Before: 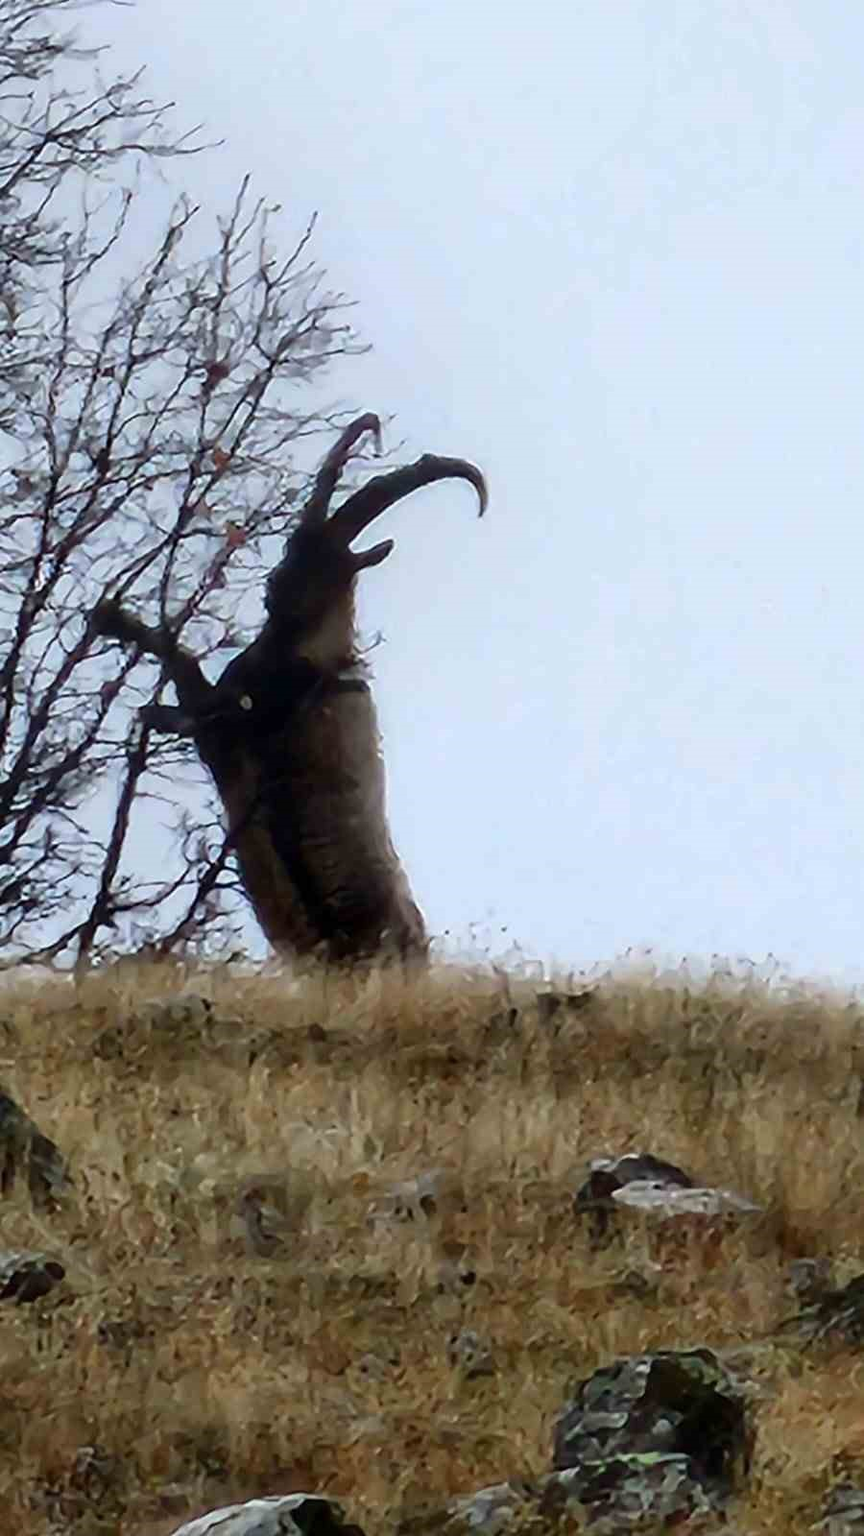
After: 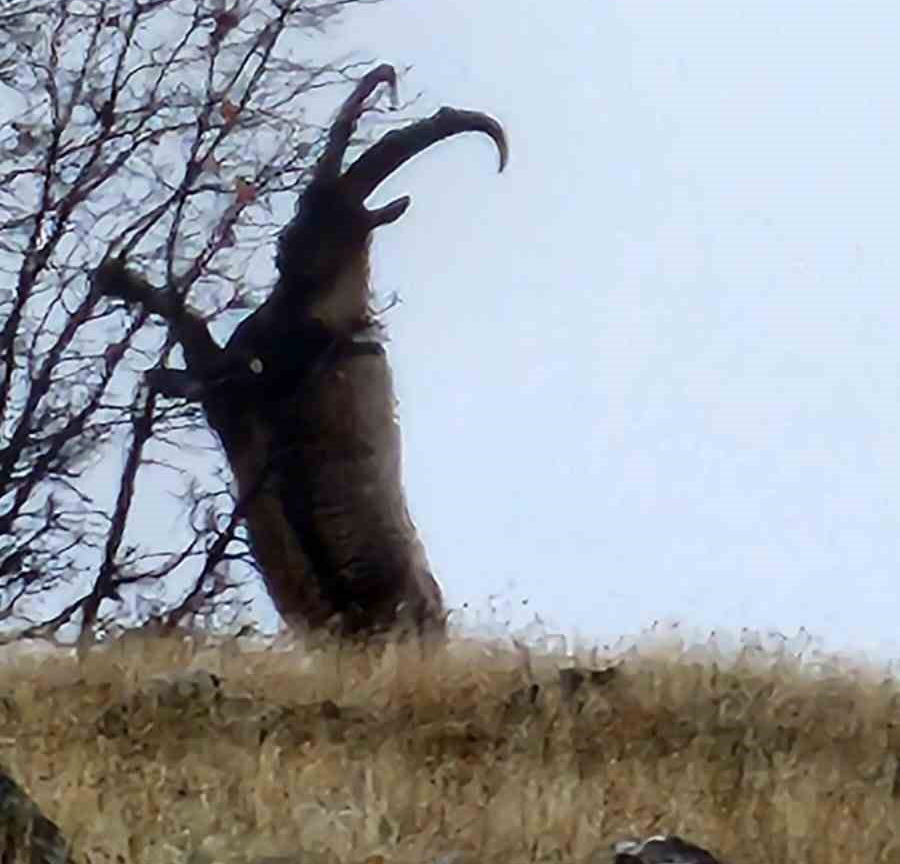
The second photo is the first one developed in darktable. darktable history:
crop and rotate: top 22.889%, bottom 23.107%
color balance rgb: shadows lift › chroma 3.115%, shadows lift › hue 278.18°, perceptual saturation grading › global saturation 0.778%
